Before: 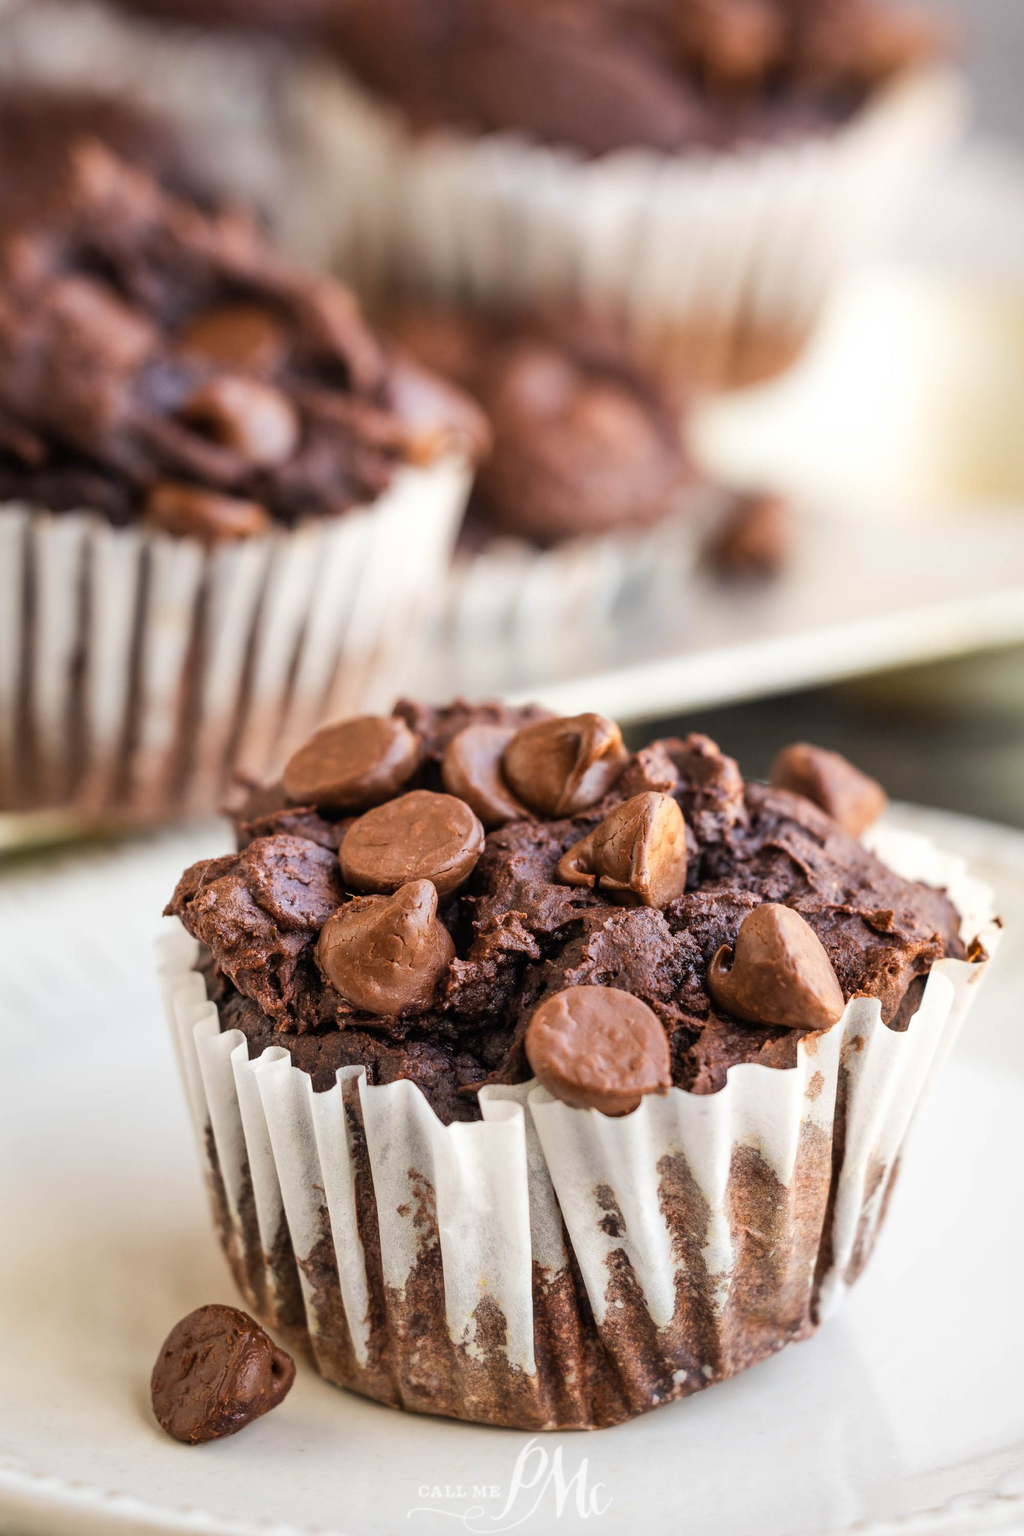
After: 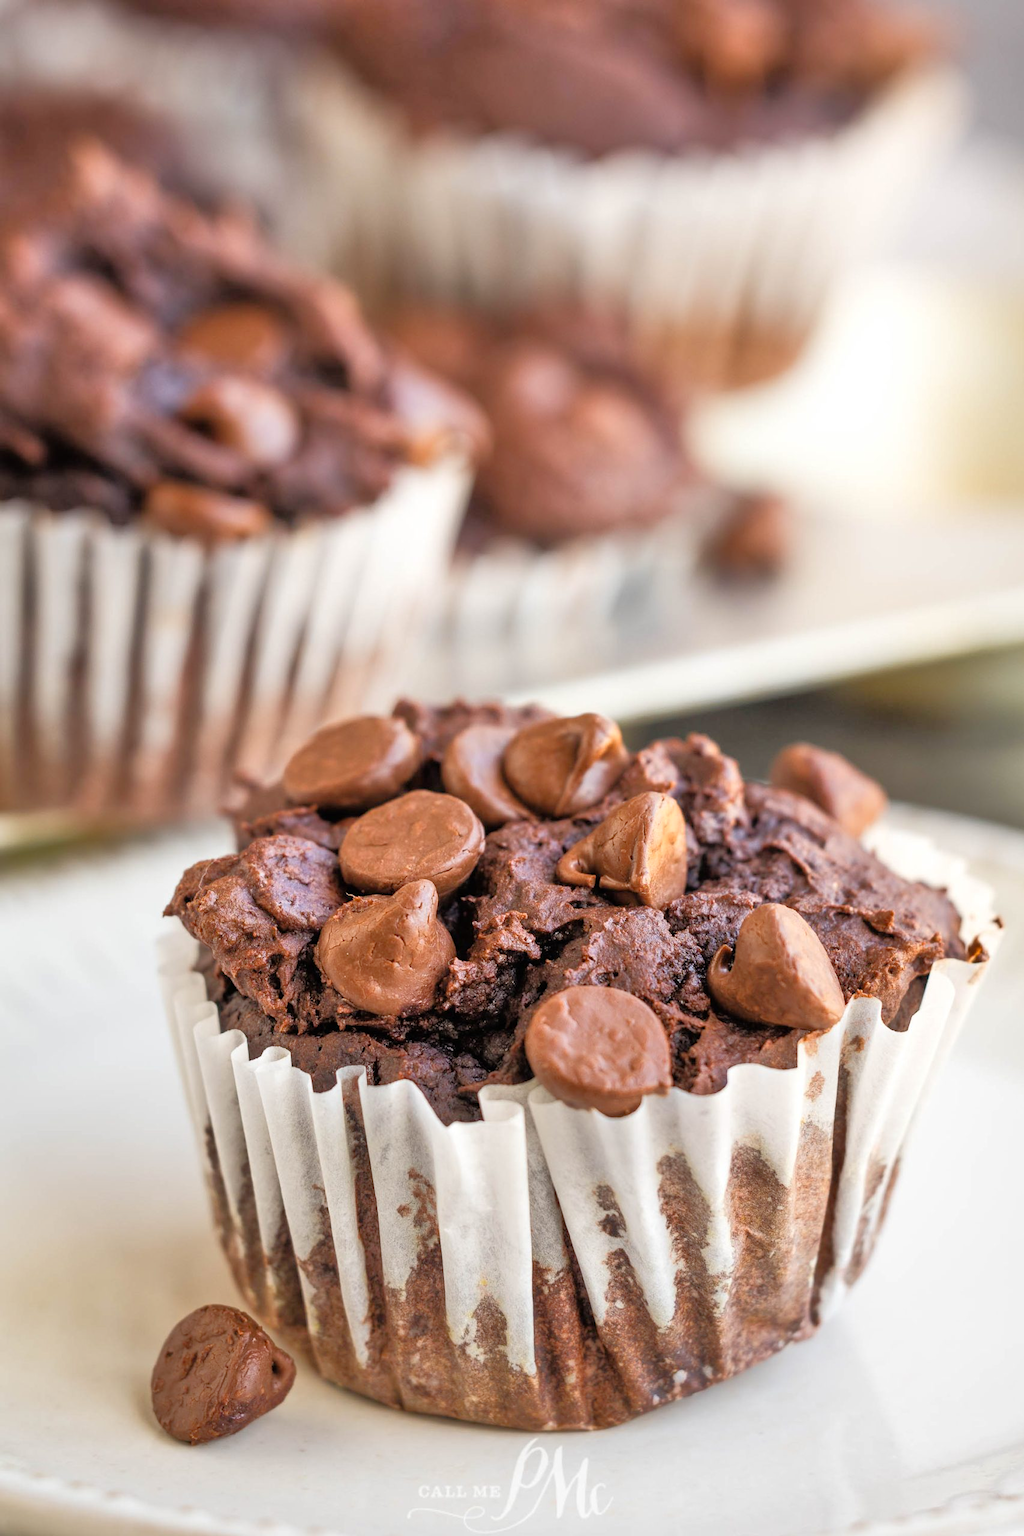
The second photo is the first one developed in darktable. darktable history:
tone equalizer: -7 EV 0.148 EV, -6 EV 0.631 EV, -5 EV 1.15 EV, -4 EV 1.31 EV, -3 EV 1.14 EV, -2 EV 0.6 EV, -1 EV 0.164 EV
